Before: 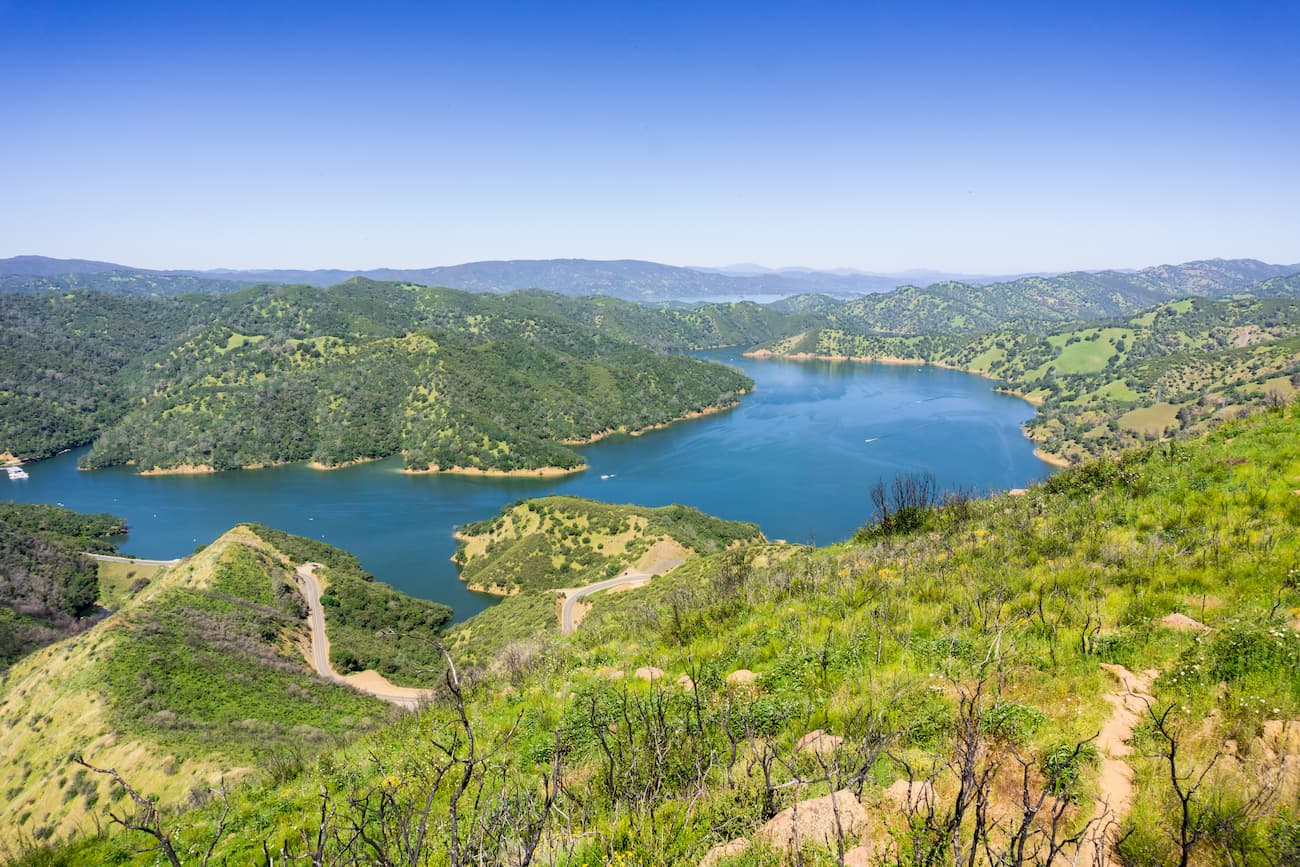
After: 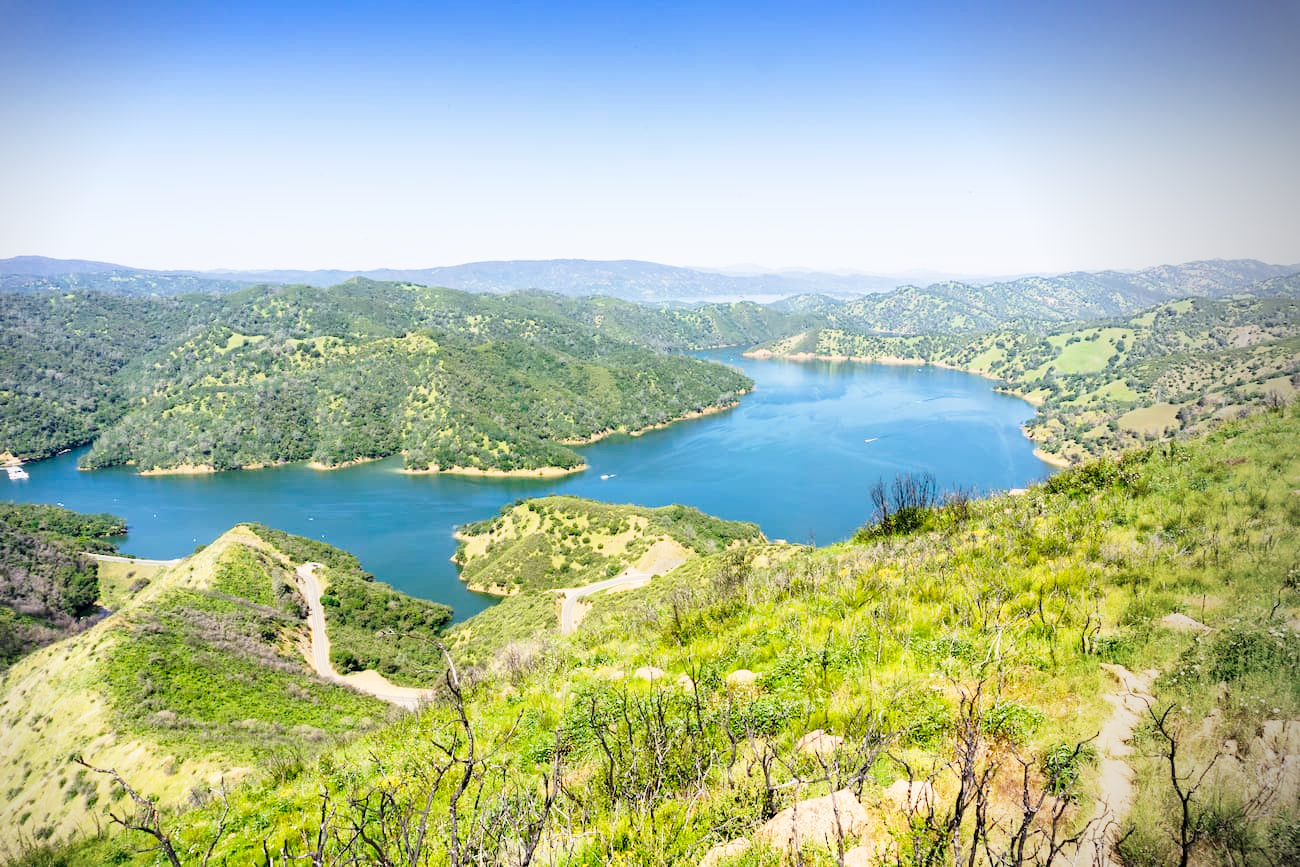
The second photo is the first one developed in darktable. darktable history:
base curve: curves: ch0 [(0, 0) (0.028, 0.03) (0.121, 0.232) (0.46, 0.748) (0.859, 0.968) (1, 1)], preserve colors none
vignetting: center (-0.15, 0.013)
rgb levels: preserve colors max RGB
